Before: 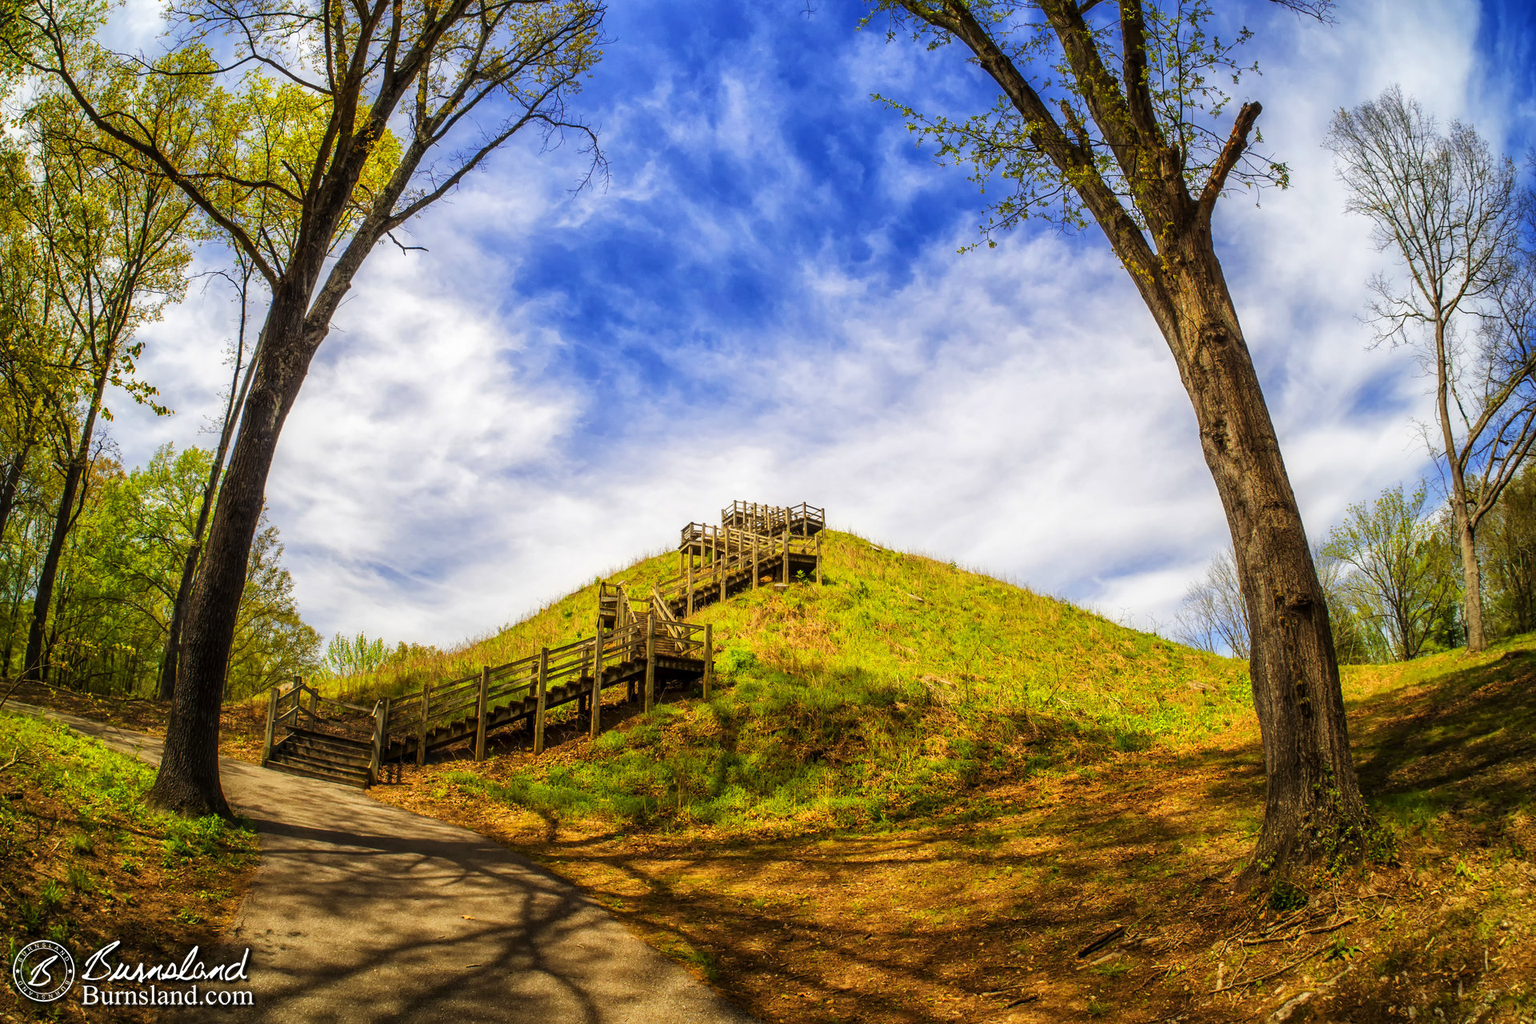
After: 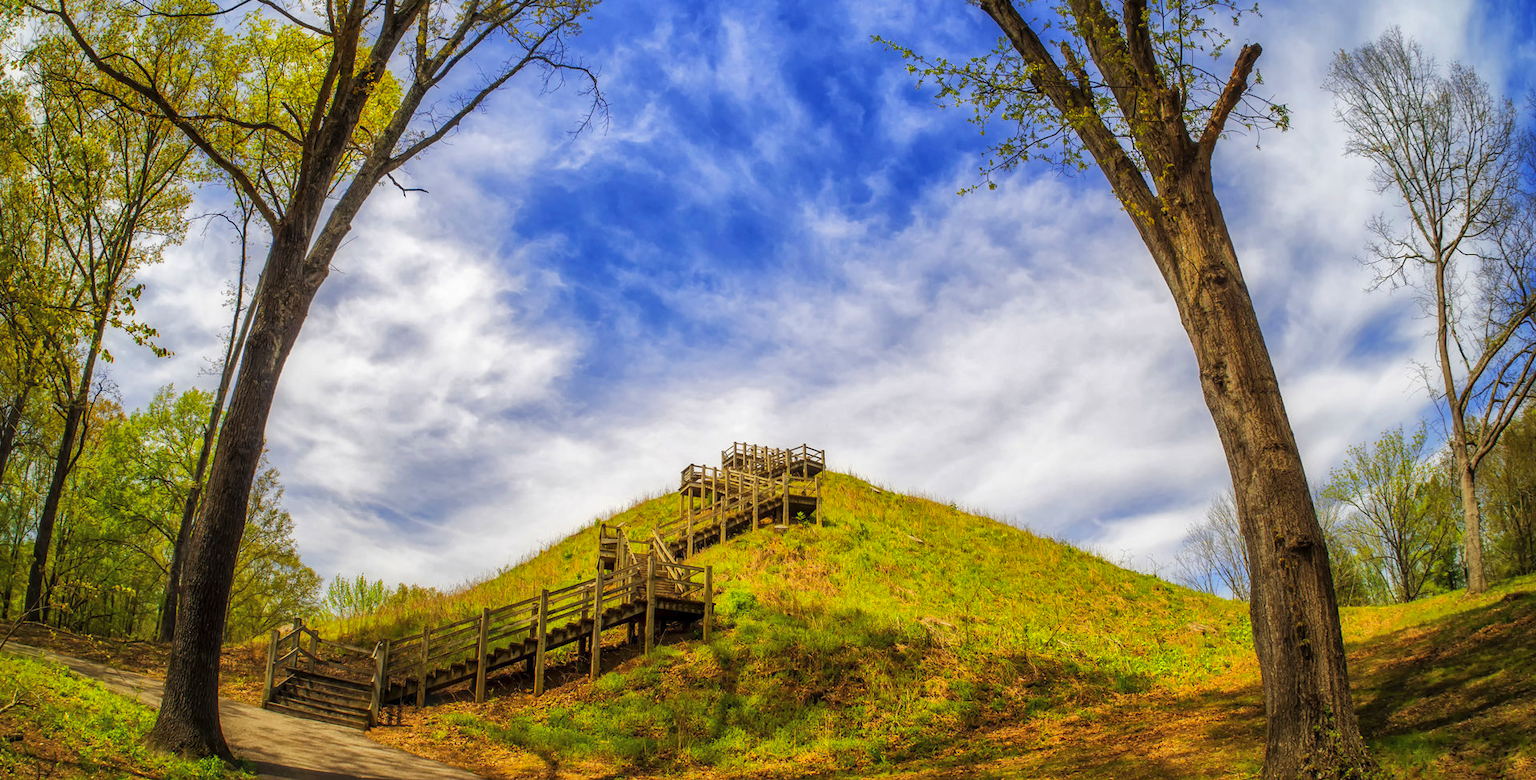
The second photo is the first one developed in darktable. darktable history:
crop: top 5.723%, bottom 17.964%
shadows and highlights: on, module defaults
exposure: compensate exposure bias true, compensate highlight preservation false
